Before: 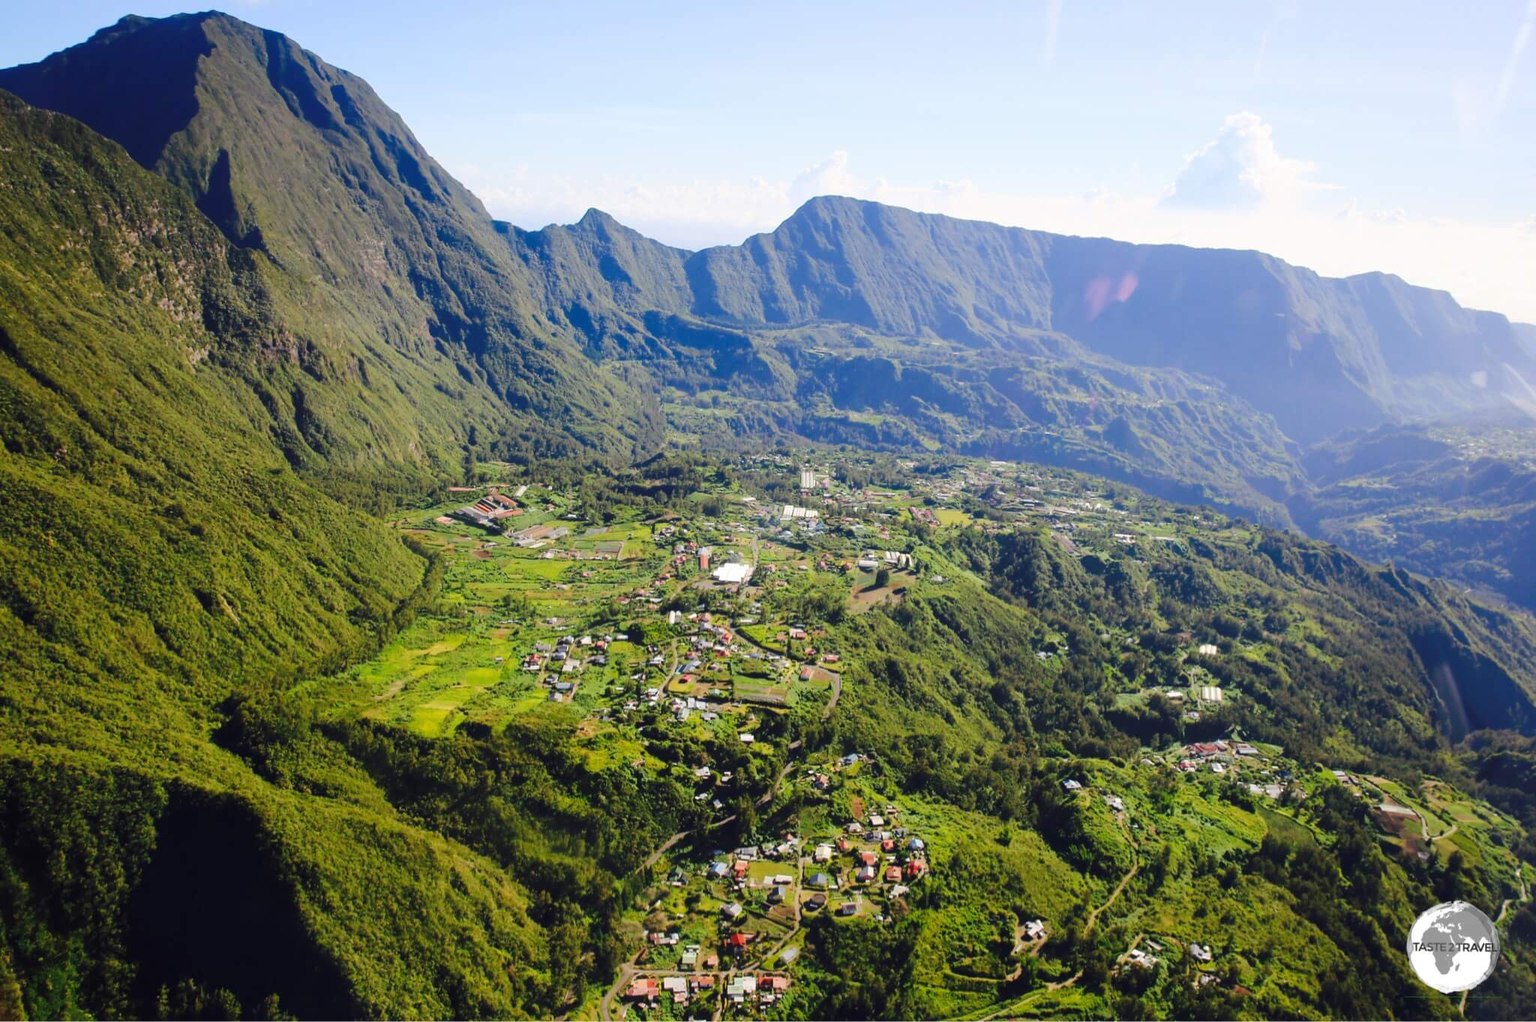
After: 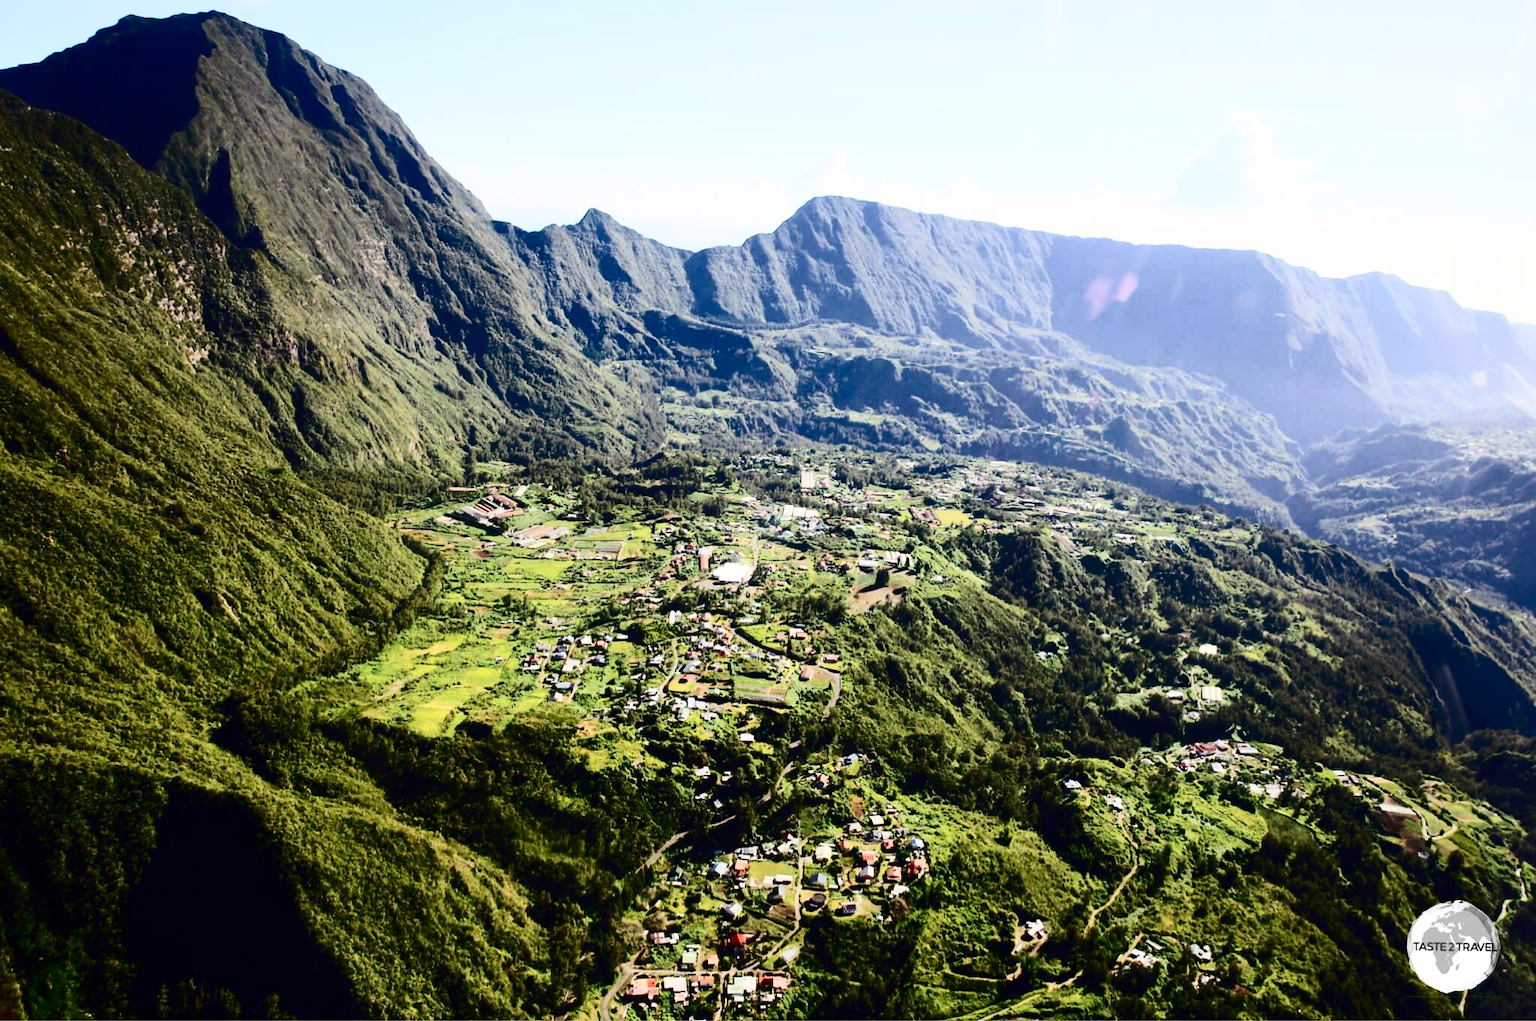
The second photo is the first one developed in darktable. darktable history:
contrast brightness saturation: contrast 0.486, saturation -0.088
